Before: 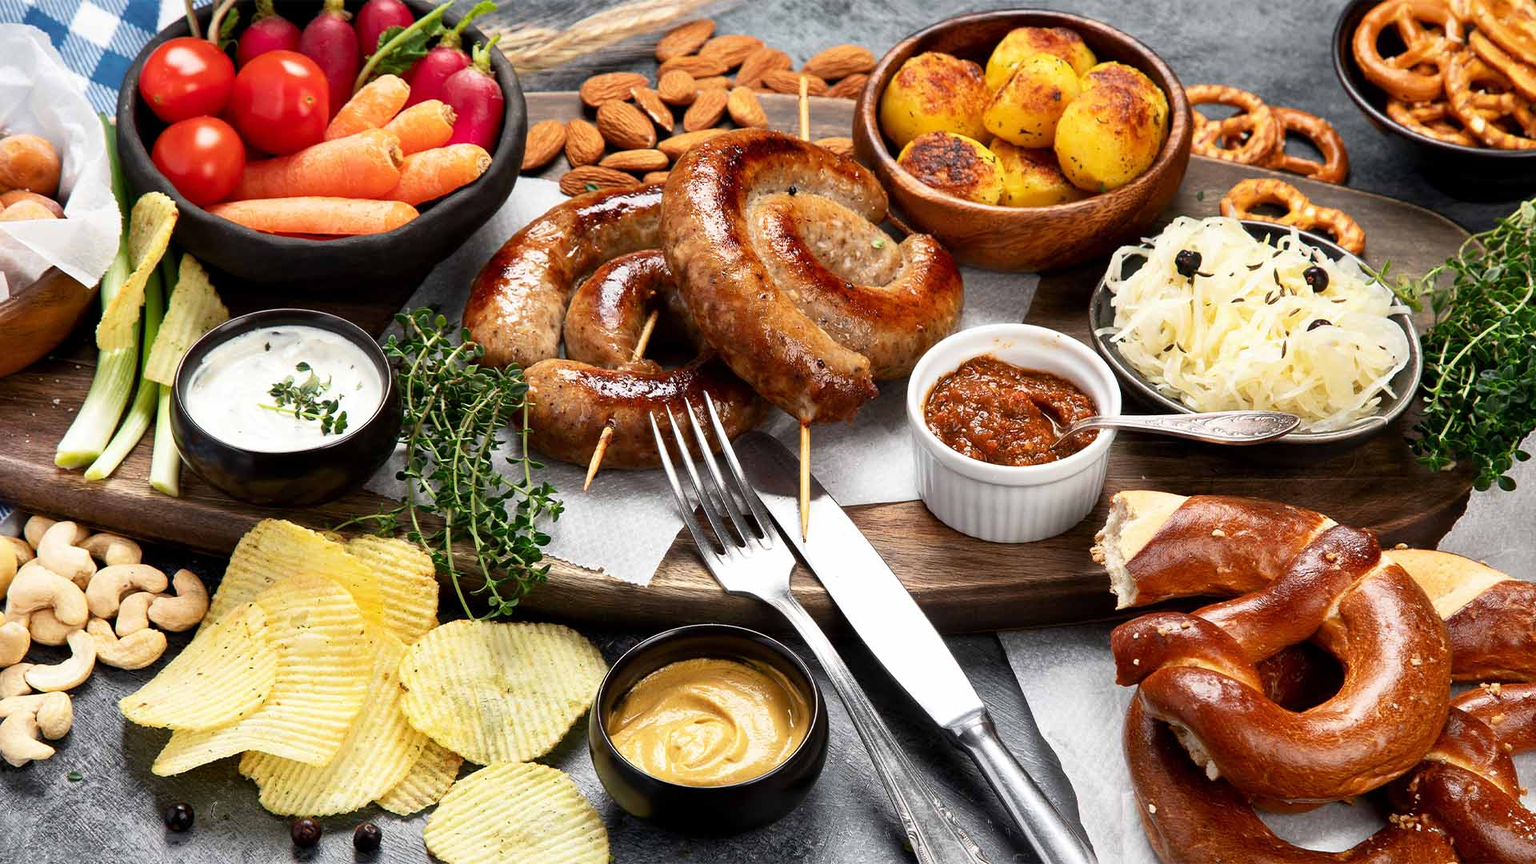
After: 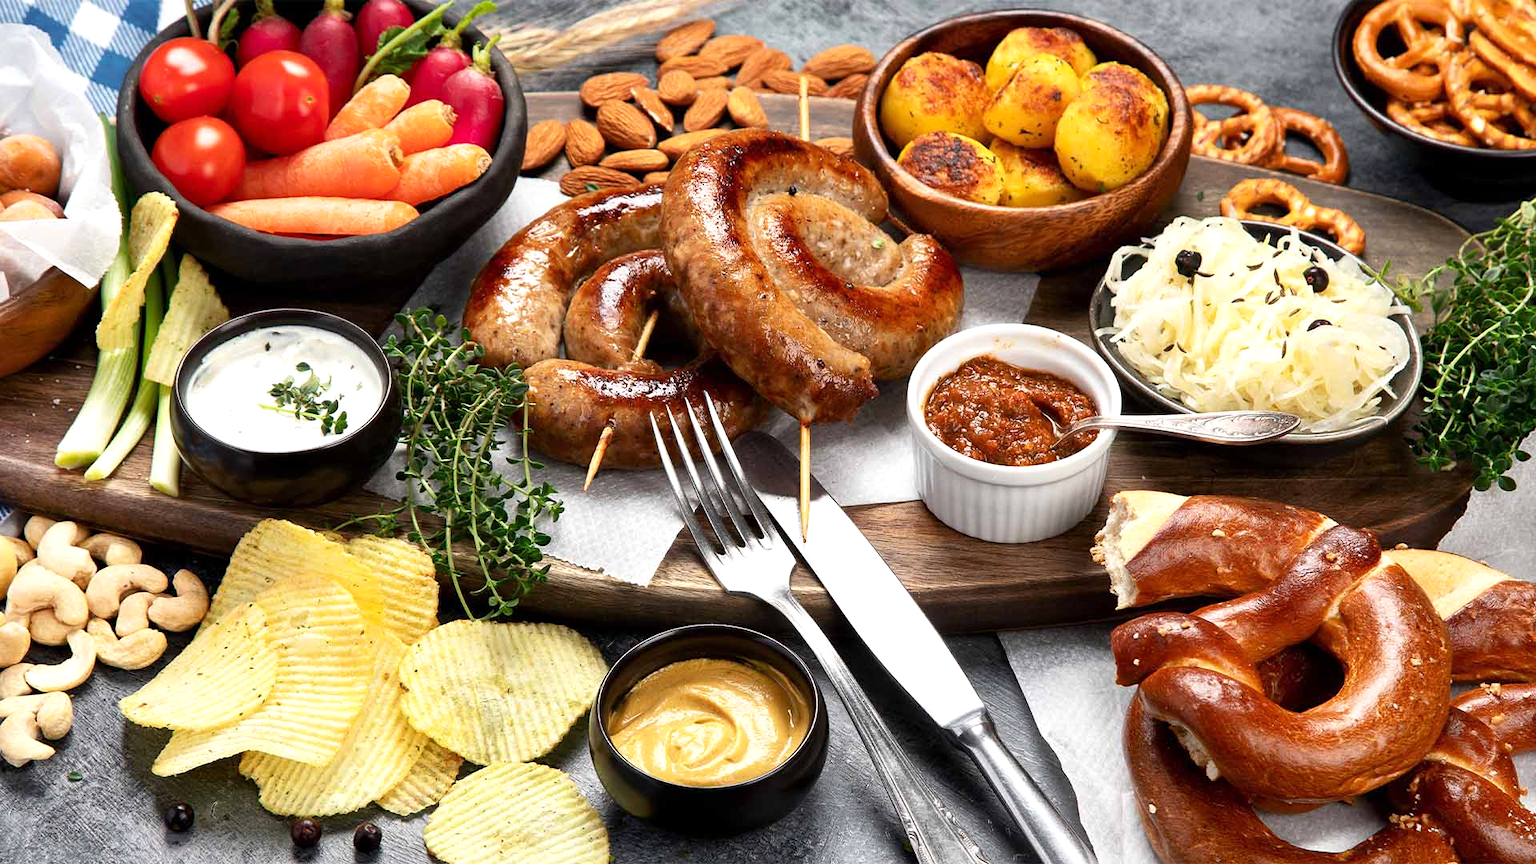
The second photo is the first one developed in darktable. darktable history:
exposure: exposure 0.189 EV, compensate highlight preservation false
tone equalizer: edges refinement/feathering 500, mask exposure compensation -1.57 EV, preserve details guided filter
